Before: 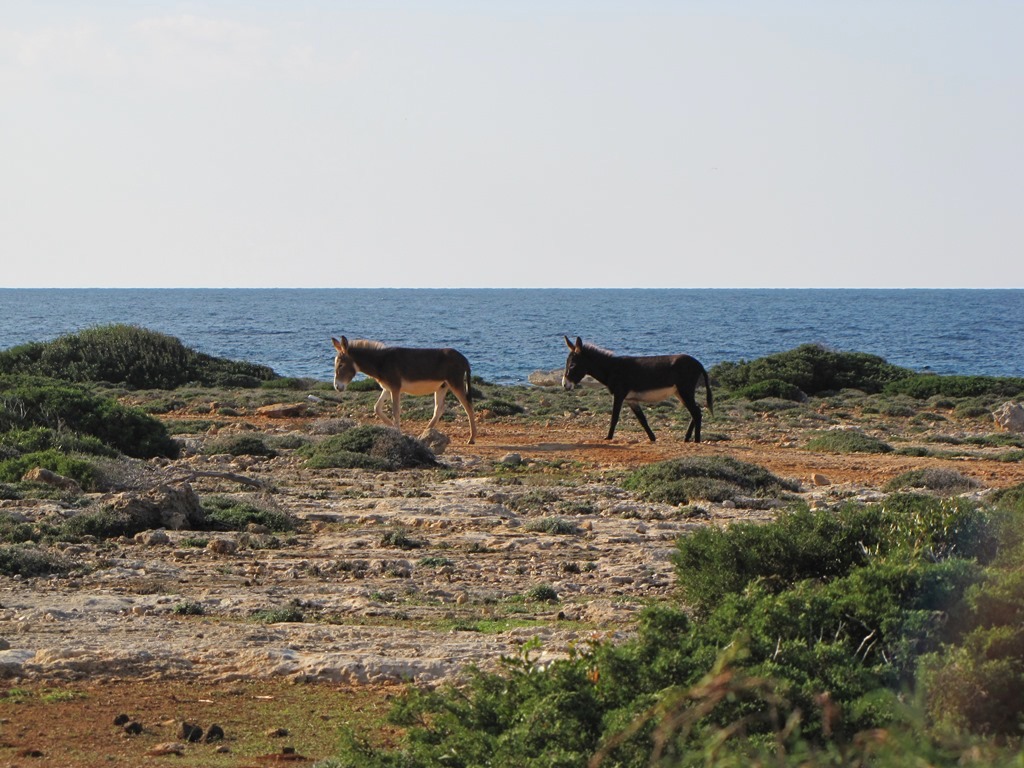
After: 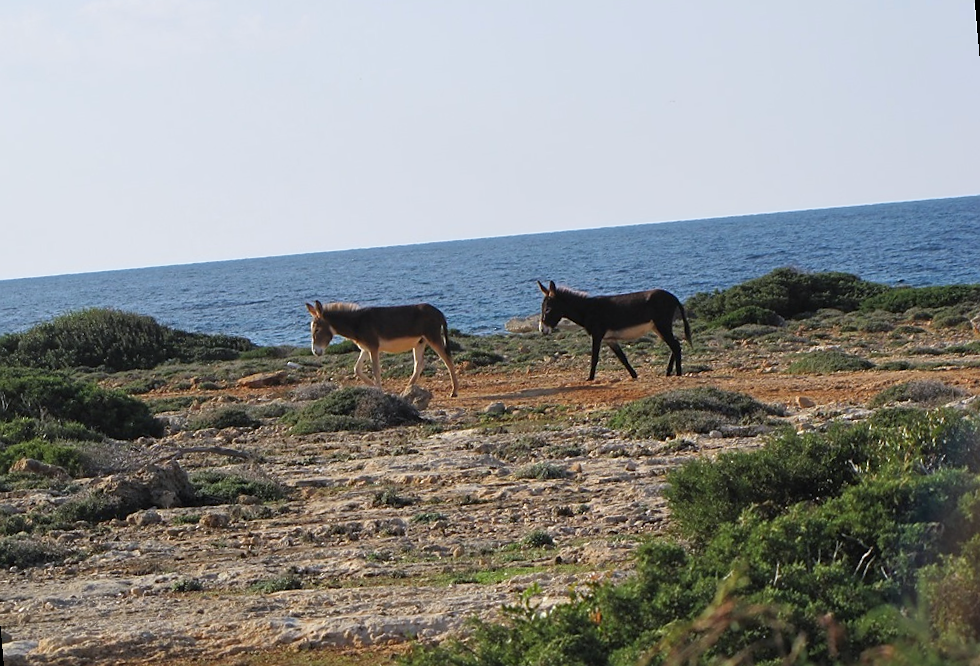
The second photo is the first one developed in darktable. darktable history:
rotate and perspective: rotation -5°, crop left 0.05, crop right 0.952, crop top 0.11, crop bottom 0.89
sharpen: radius 1, threshold 1
white balance: red 0.976, blue 1.04
